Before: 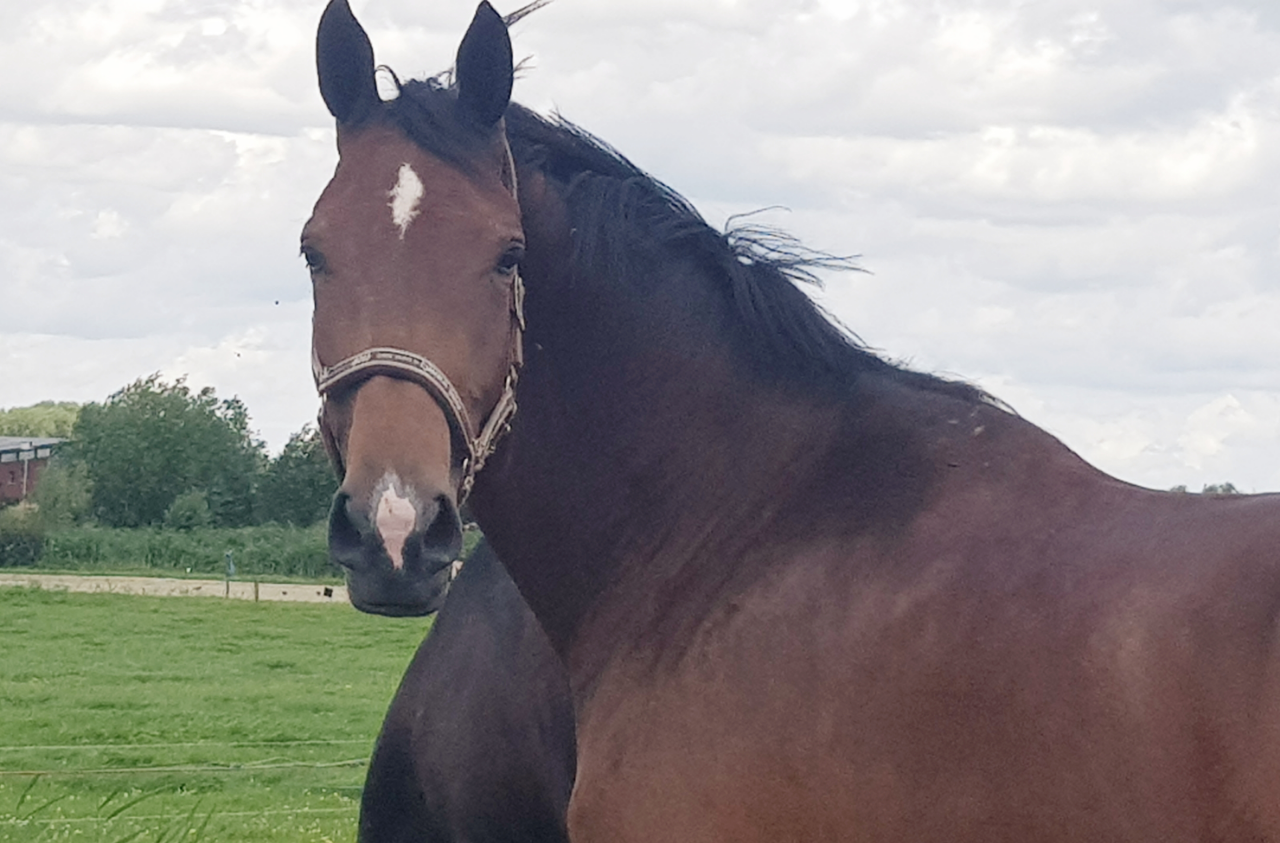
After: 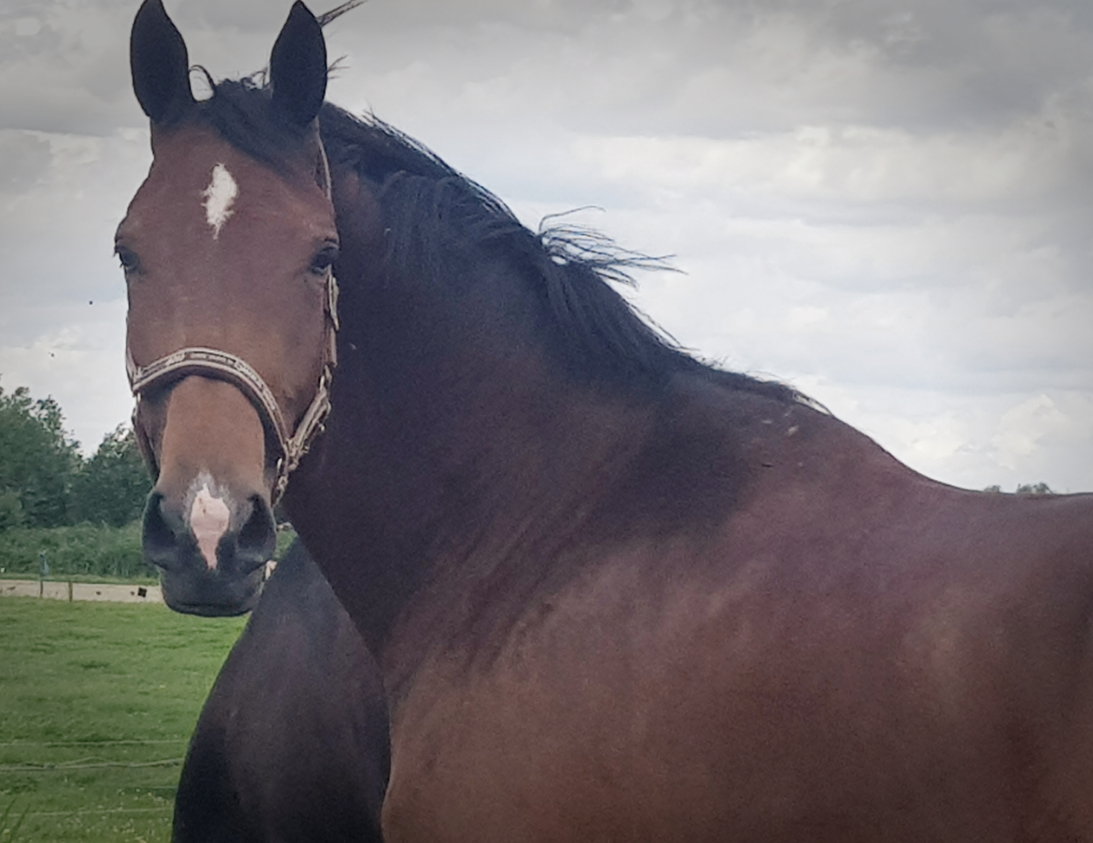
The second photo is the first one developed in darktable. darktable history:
crop and rotate: left 14.584%
vignetting: fall-off start 70.97%, brightness -0.584, saturation -0.118, width/height ratio 1.333
